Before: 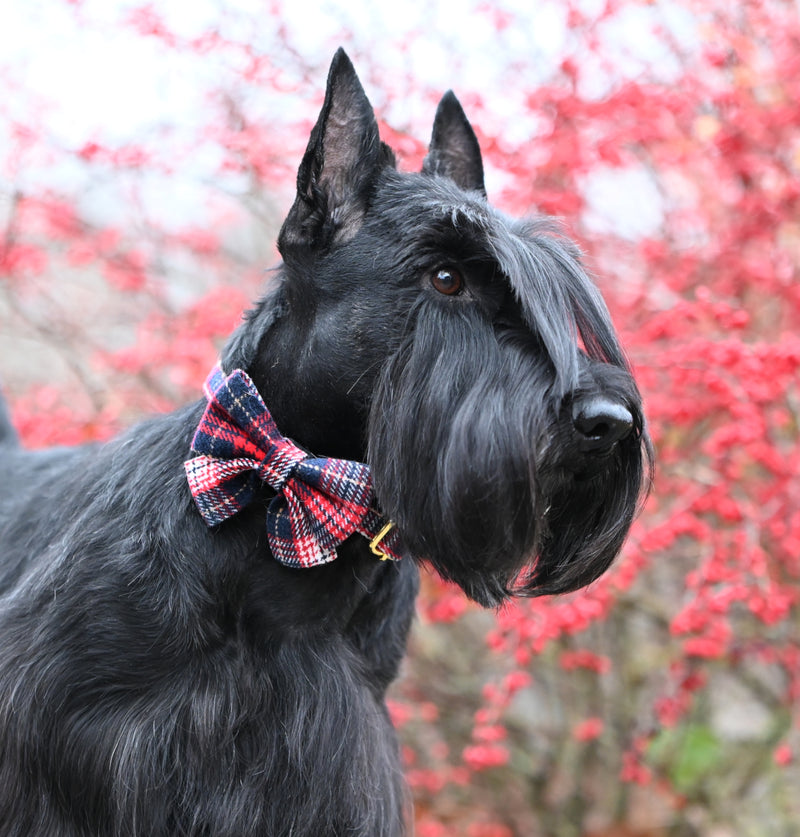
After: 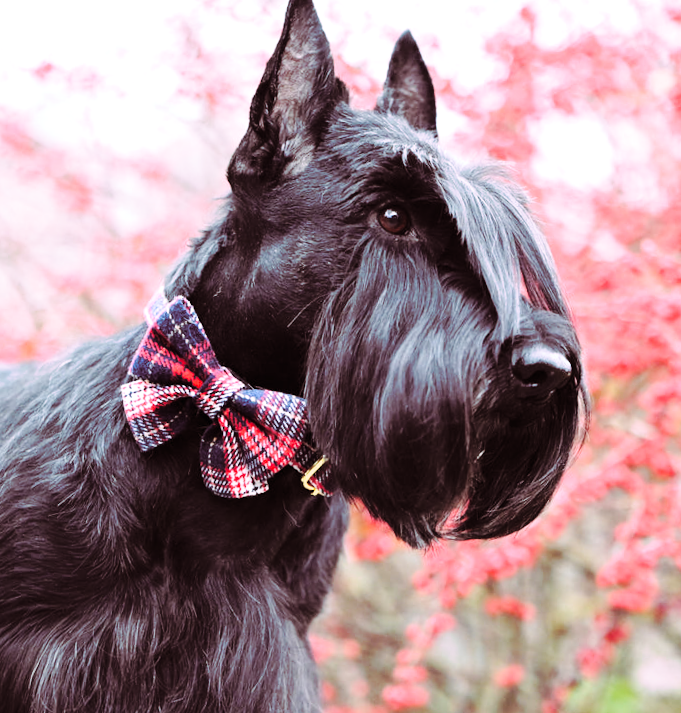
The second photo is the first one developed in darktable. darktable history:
base curve: curves: ch0 [(0, 0) (0.036, 0.025) (0.121, 0.166) (0.206, 0.329) (0.605, 0.79) (1, 1)], preserve colors none
split-toning: highlights › hue 298.8°, highlights › saturation 0.73, compress 41.76%
crop and rotate: angle -3.27°, left 5.211%, top 5.211%, right 4.607%, bottom 4.607%
exposure: exposure 0.207 EV, compensate highlight preservation false
